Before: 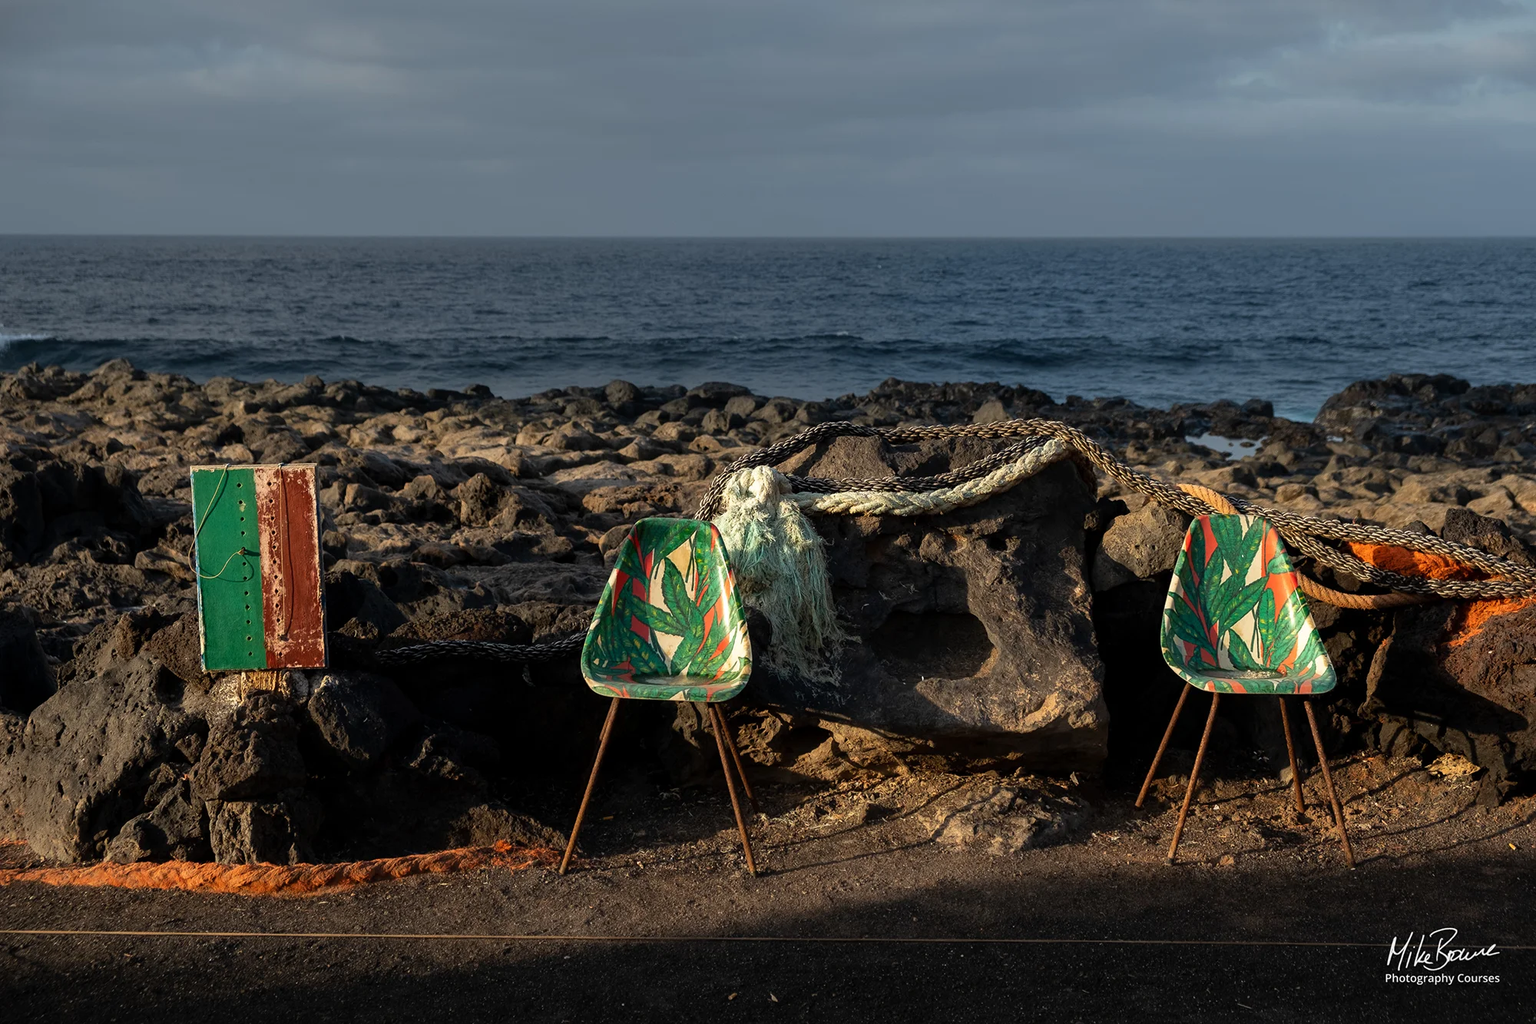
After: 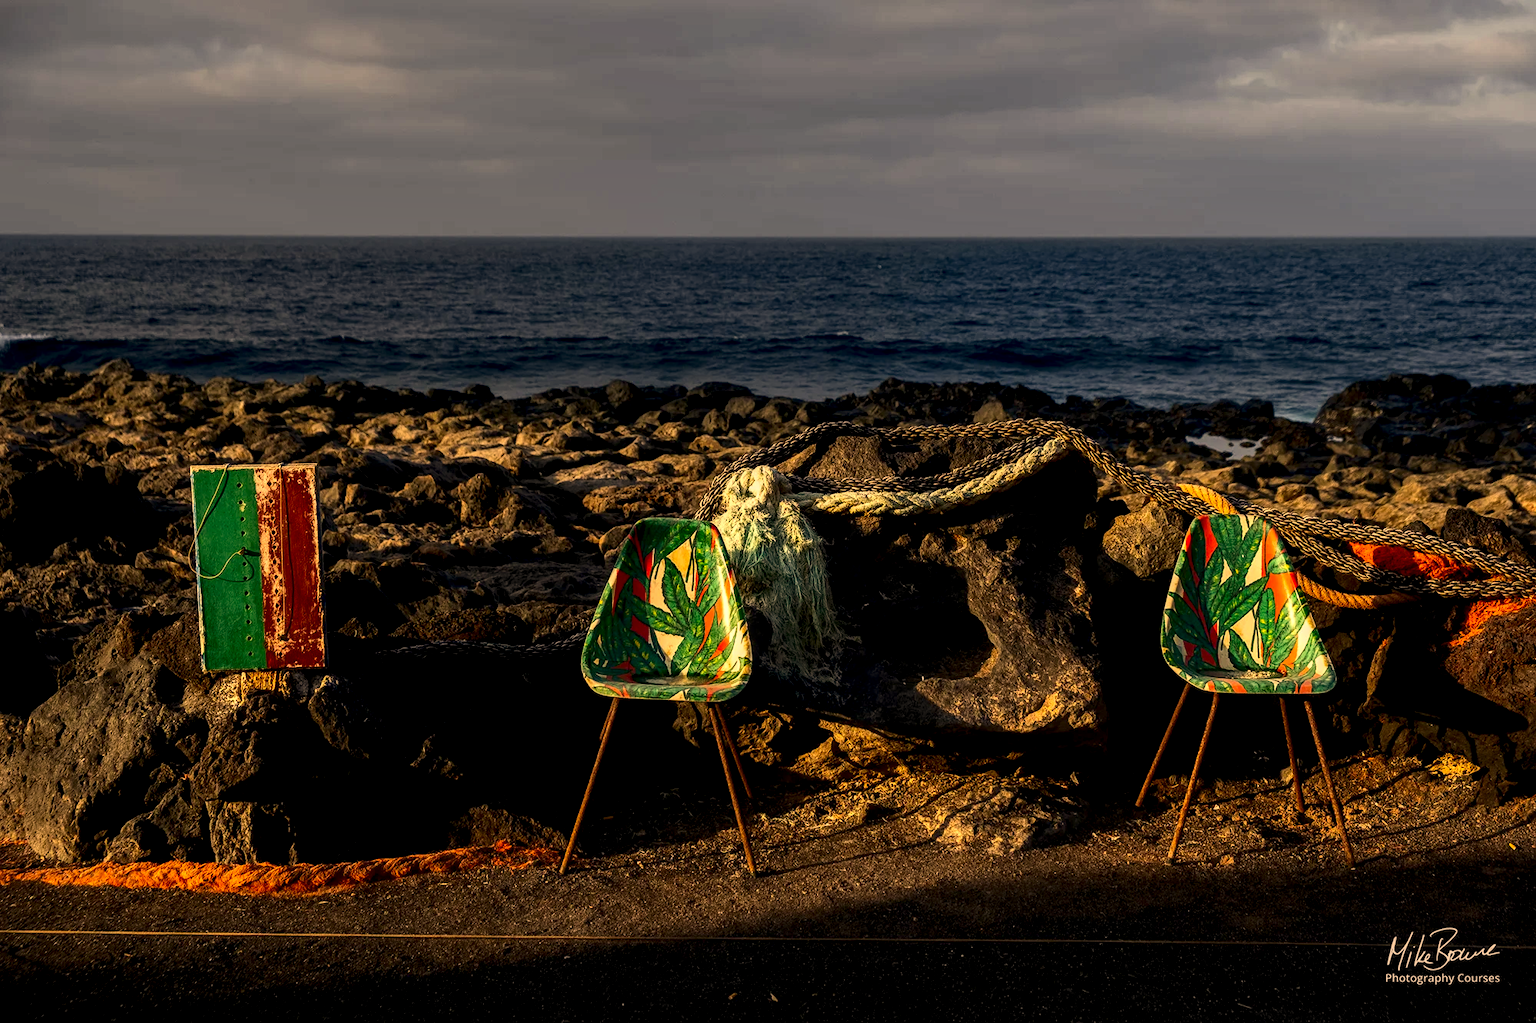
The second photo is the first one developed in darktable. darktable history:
fill light: on, module defaults
local contrast: highlights 25%, detail 150%
contrast brightness saturation: contrast 0.21, brightness -0.11, saturation 0.21
color correction: highlights a* 15, highlights b* 31.55
